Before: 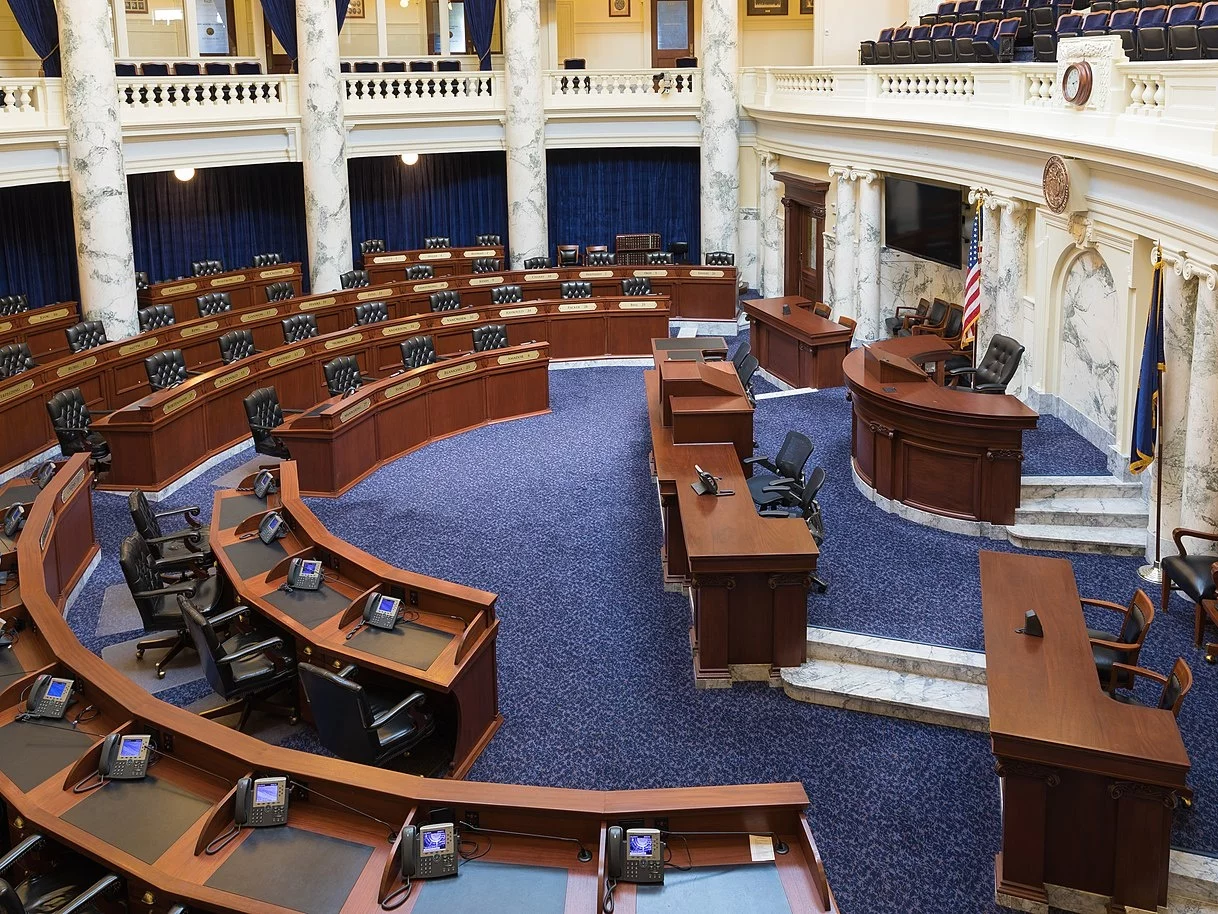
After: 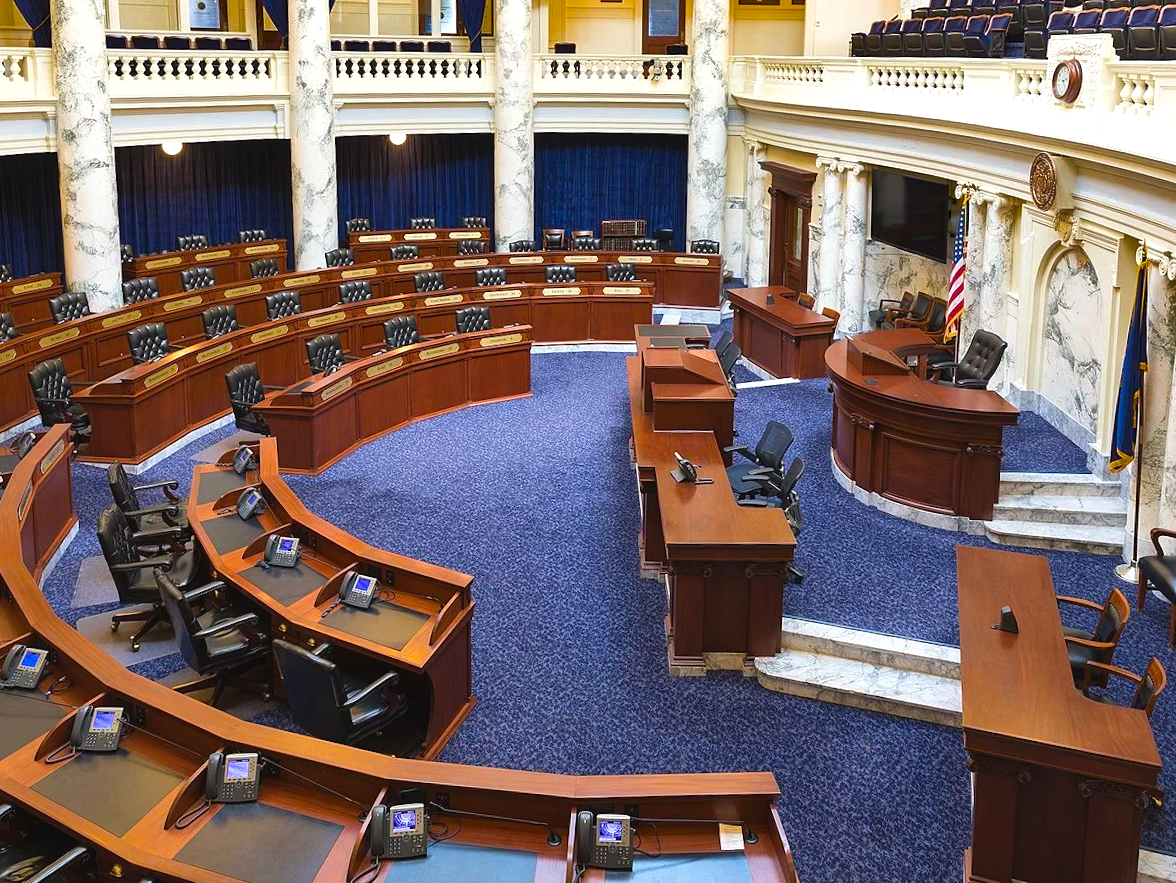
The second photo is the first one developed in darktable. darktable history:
crop and rotate: angle -1.52°
shadows and highlights: white point adjustment -3.52, highlights -63.5, soften with gaussian
color balance rgb: global offset › luminance 0.233%, perceptual saturation grading › global saturation 17.824%, perceptual brilliance grading › global brilliance 10.505%, global vibrance 20%
